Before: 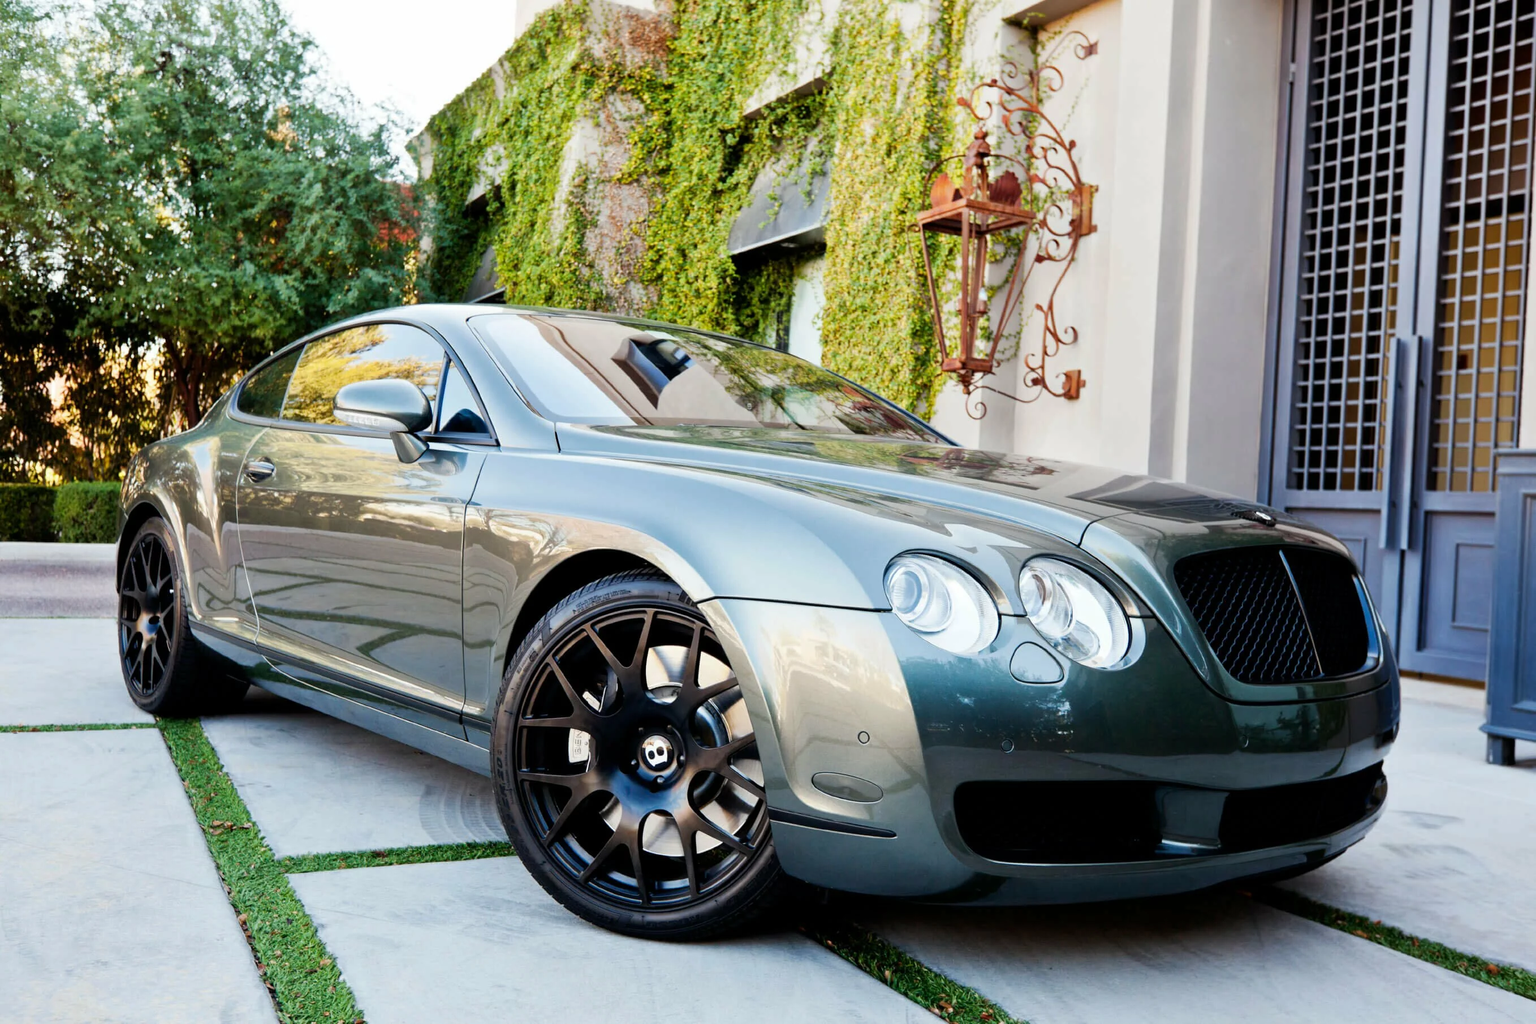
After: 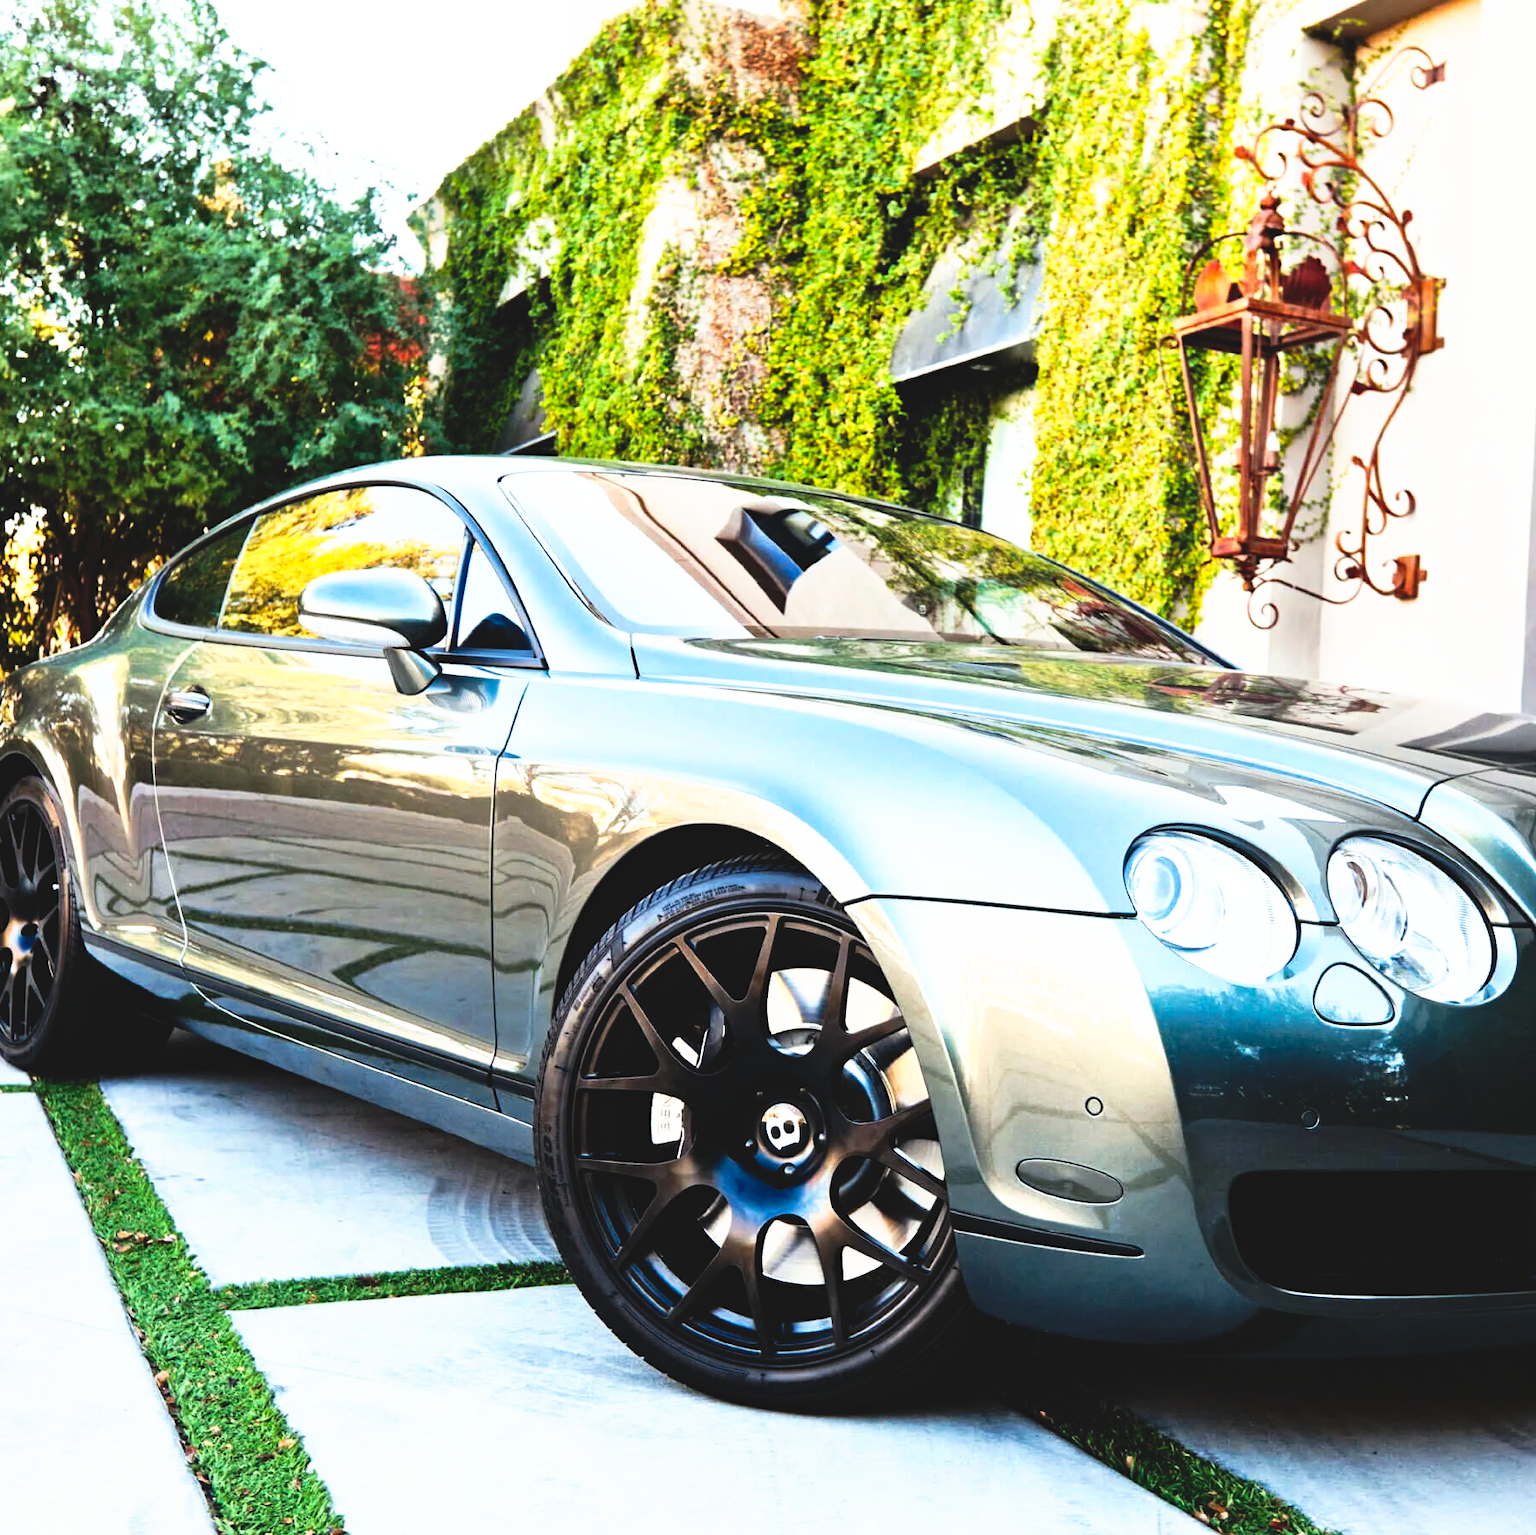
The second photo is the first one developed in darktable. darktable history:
color balance rgb: perceptual saturation grading › global saturation 8.89%, saturation formula JzAzBz (2021)
exposure: black level correction -0.087, compensate highlight preservation false
crop and rotate: left 8.786%, right 24.548%
tone curve: curves: ch0 [(0, 0) (0.003, 0.008) (0.011, 0.008) (0.025, 0.008) (0.044, 0.008) (0.069, 0.006) (0.1, 0.006) (0.136, 0.006) (0.177, 0.008) (0.224, 0.012) (0.277, 0.026) (0.335, 0.083) (0.399, 0.165) (0.468, 0.292) (0.543, 0.416) (0.623, 0.535) (0.709, 0.692) (0.801, 0.853) (0.898, 0.981) (1, 1)], preserve colors none
contrast brightness saturation: contrast 0.24, brightness 0.09
haze removal: compatibility mode true, adaptive false
